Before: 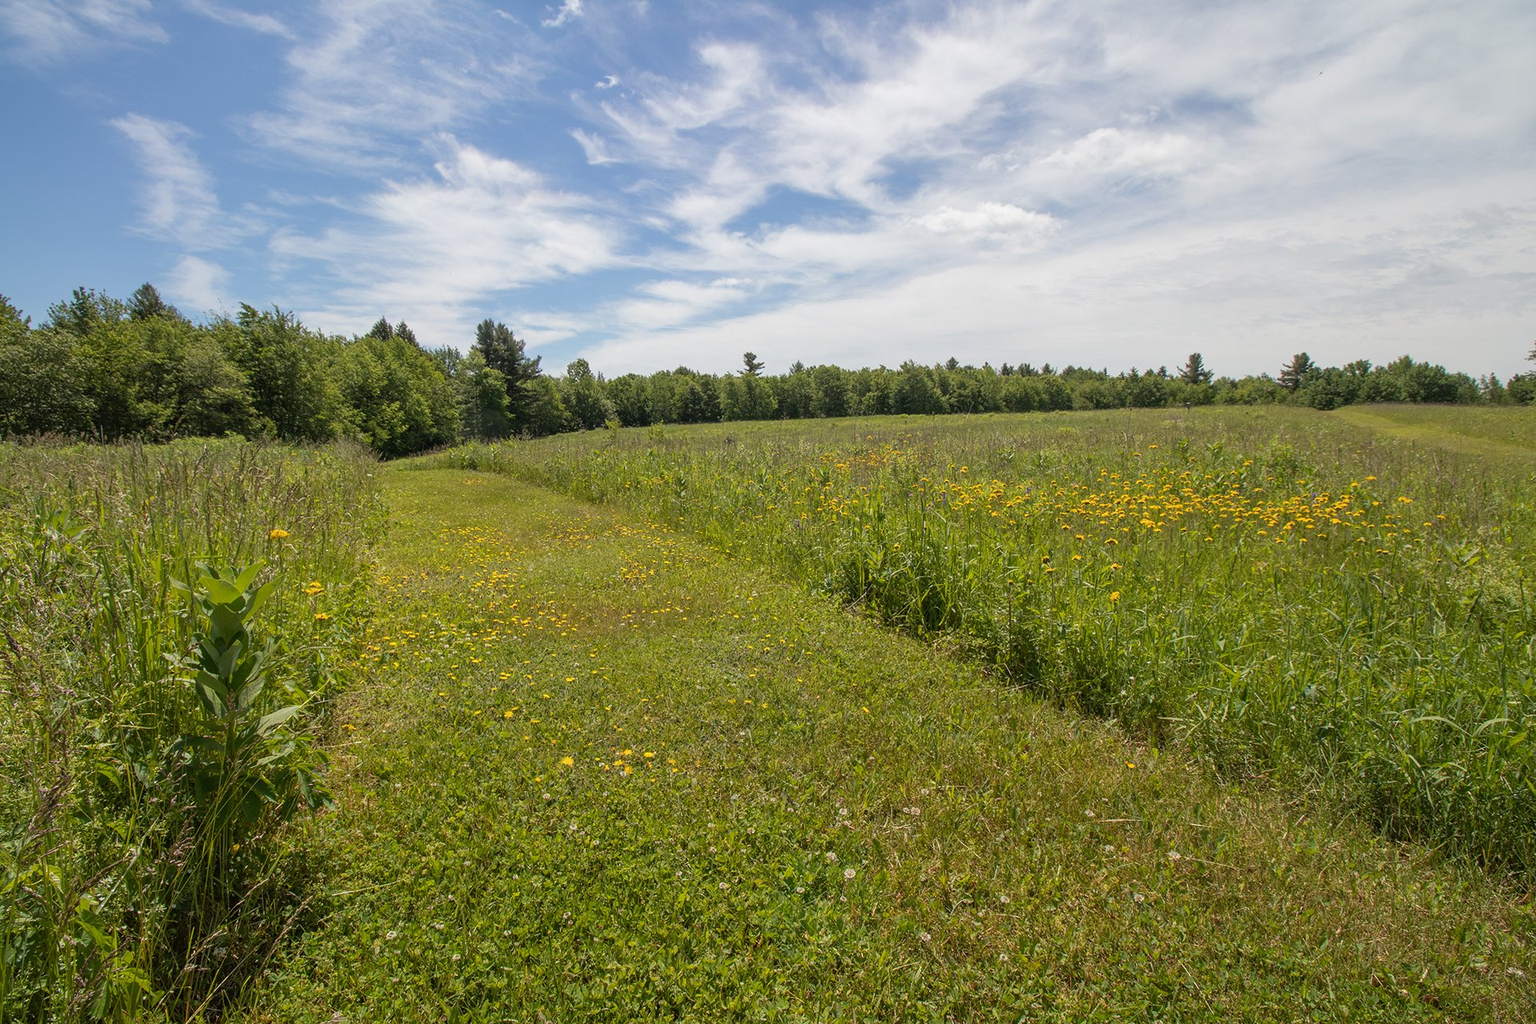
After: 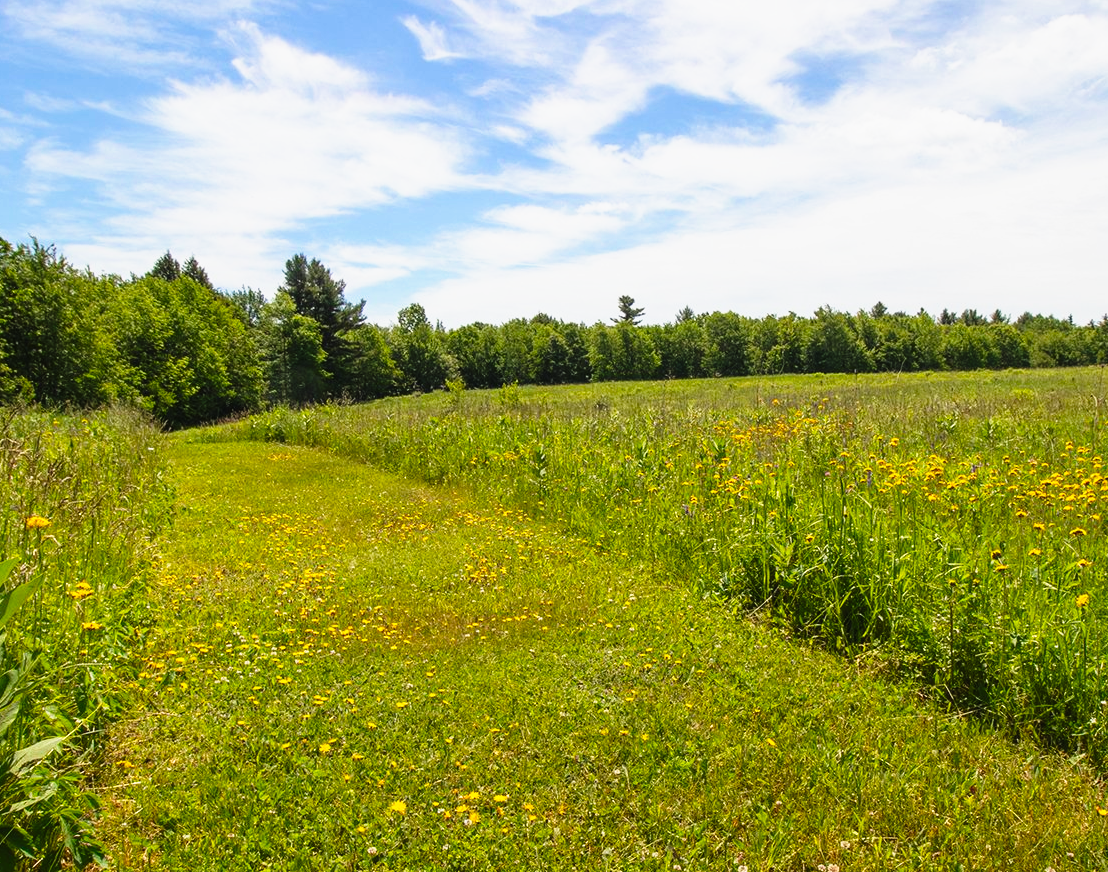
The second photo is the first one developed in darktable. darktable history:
color zones: curves: ch1 [(0.25, 0.61) (0.75, 0.248)]
tone curve: curves: ch0 [(0, 0.018) (0.162, 0.128) (0.434, 0.478) (0.667, 0.785) (0.819, 0.943) (1, 0.991)]; ch1 [(0, 0) (0.402, 0.36) (0.476, 0.449) (0.506, 0.505) (0.523, 0.518) (0.579, 0.626) (0.641, 0.668) (0.693, 0.745) (0.861, 0.934) (1, 1)]; ch2 [(0, 0) (0.424, 0.388) (0.483, 0.472) (0.503, 0.505) (0.521, 0.519) (0.547, 0.581) (0.582, 0.648) (0.699, 0.759) (0.997, 0.858)], preserve colors none
crop: left 16.234%, top 11.401%, right 26.051%, bottom 20.452%
